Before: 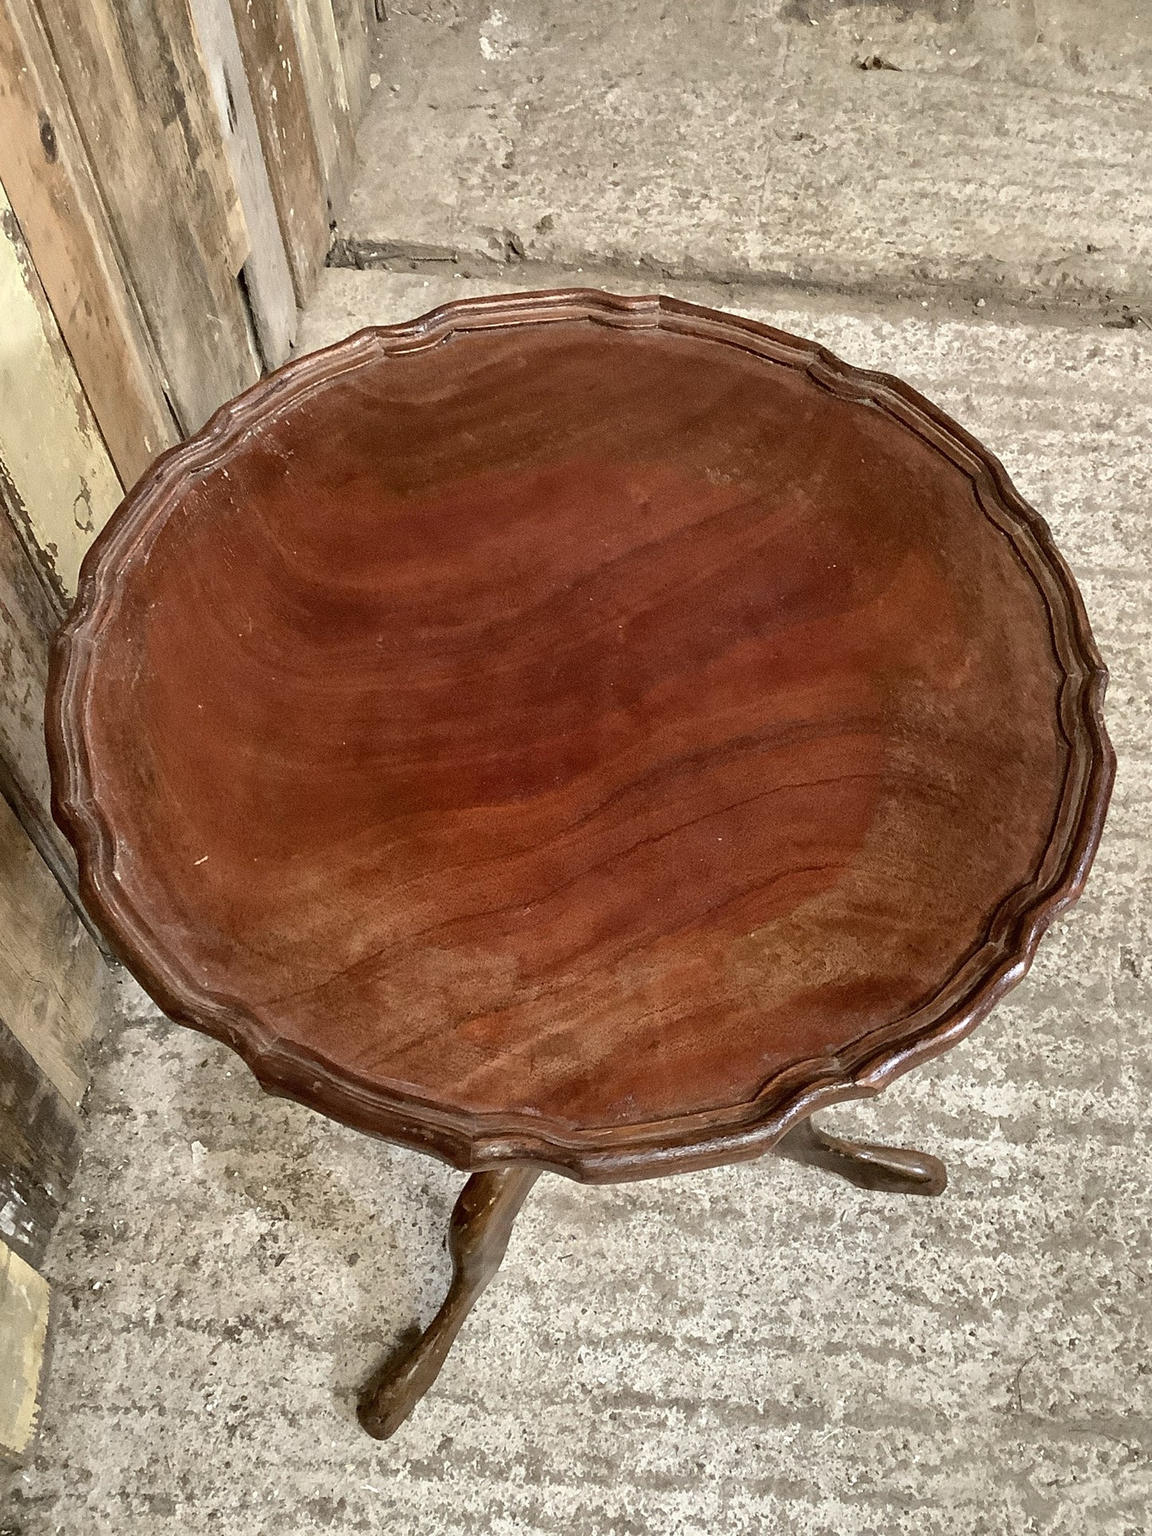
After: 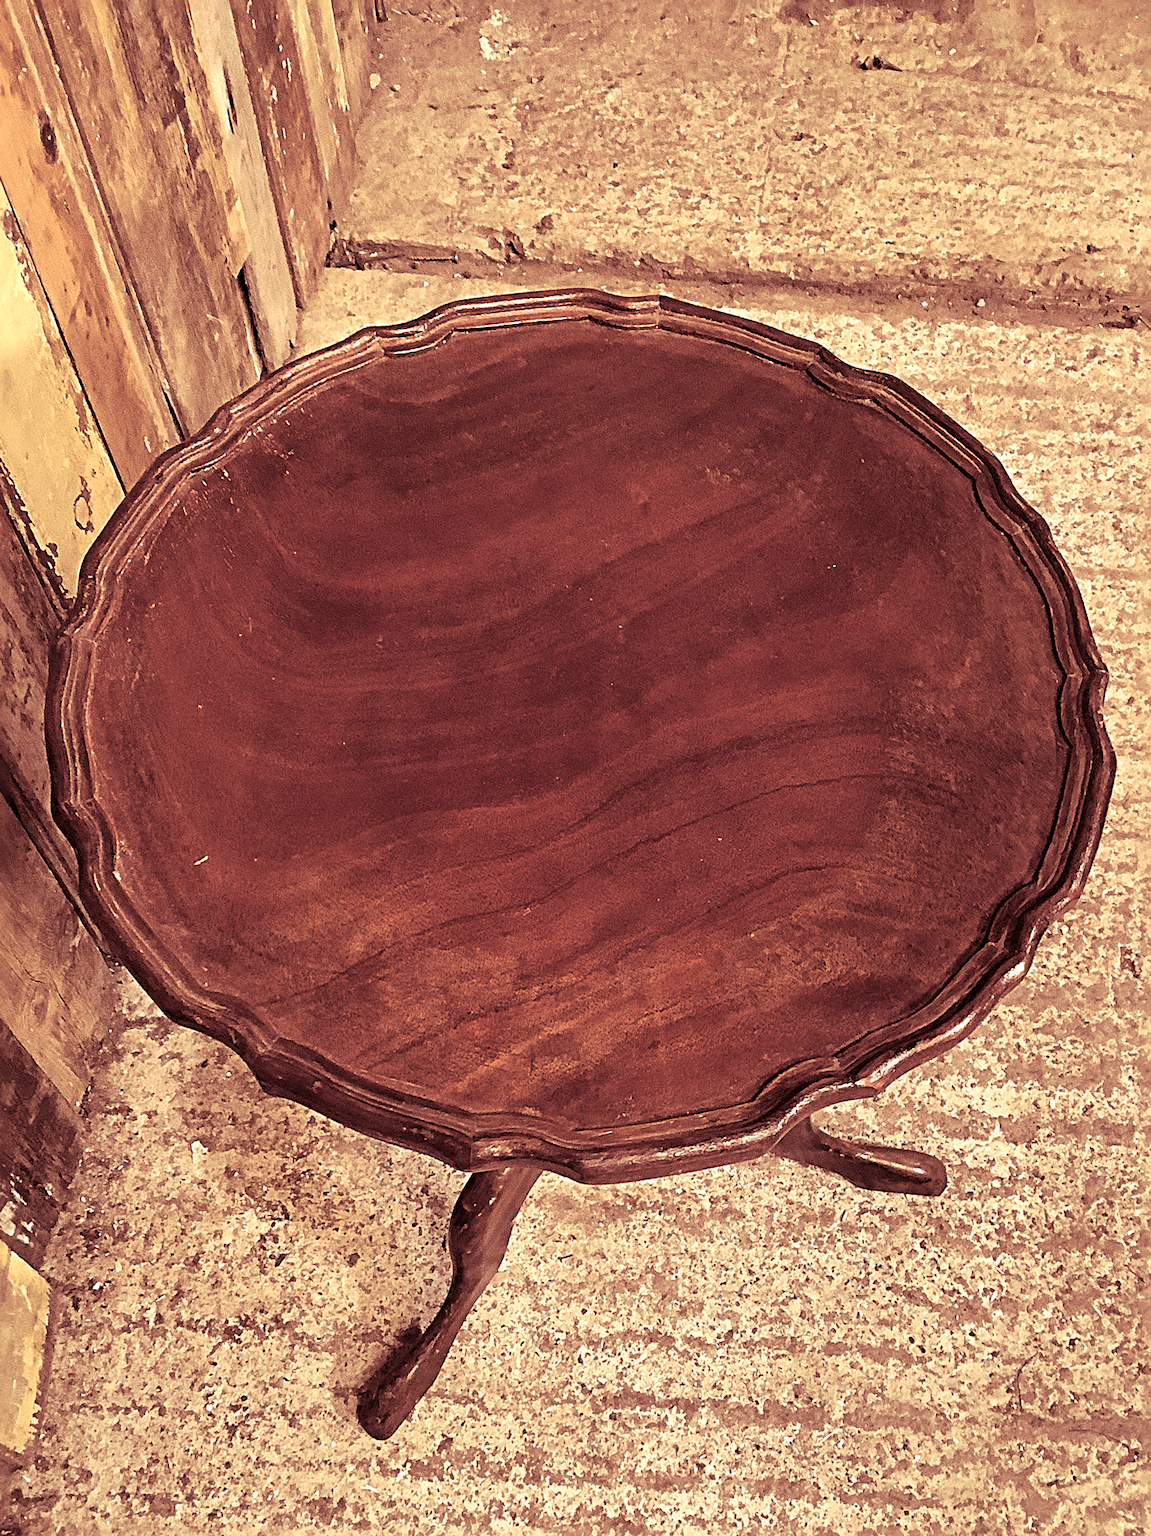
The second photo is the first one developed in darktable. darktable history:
sharpen: radius 4.883
split-toning: highlights › saturation 0, balance -61.83
tone equalizer: on, module defaults
white balance: red 1.138, green 0.996, blue 0.812
